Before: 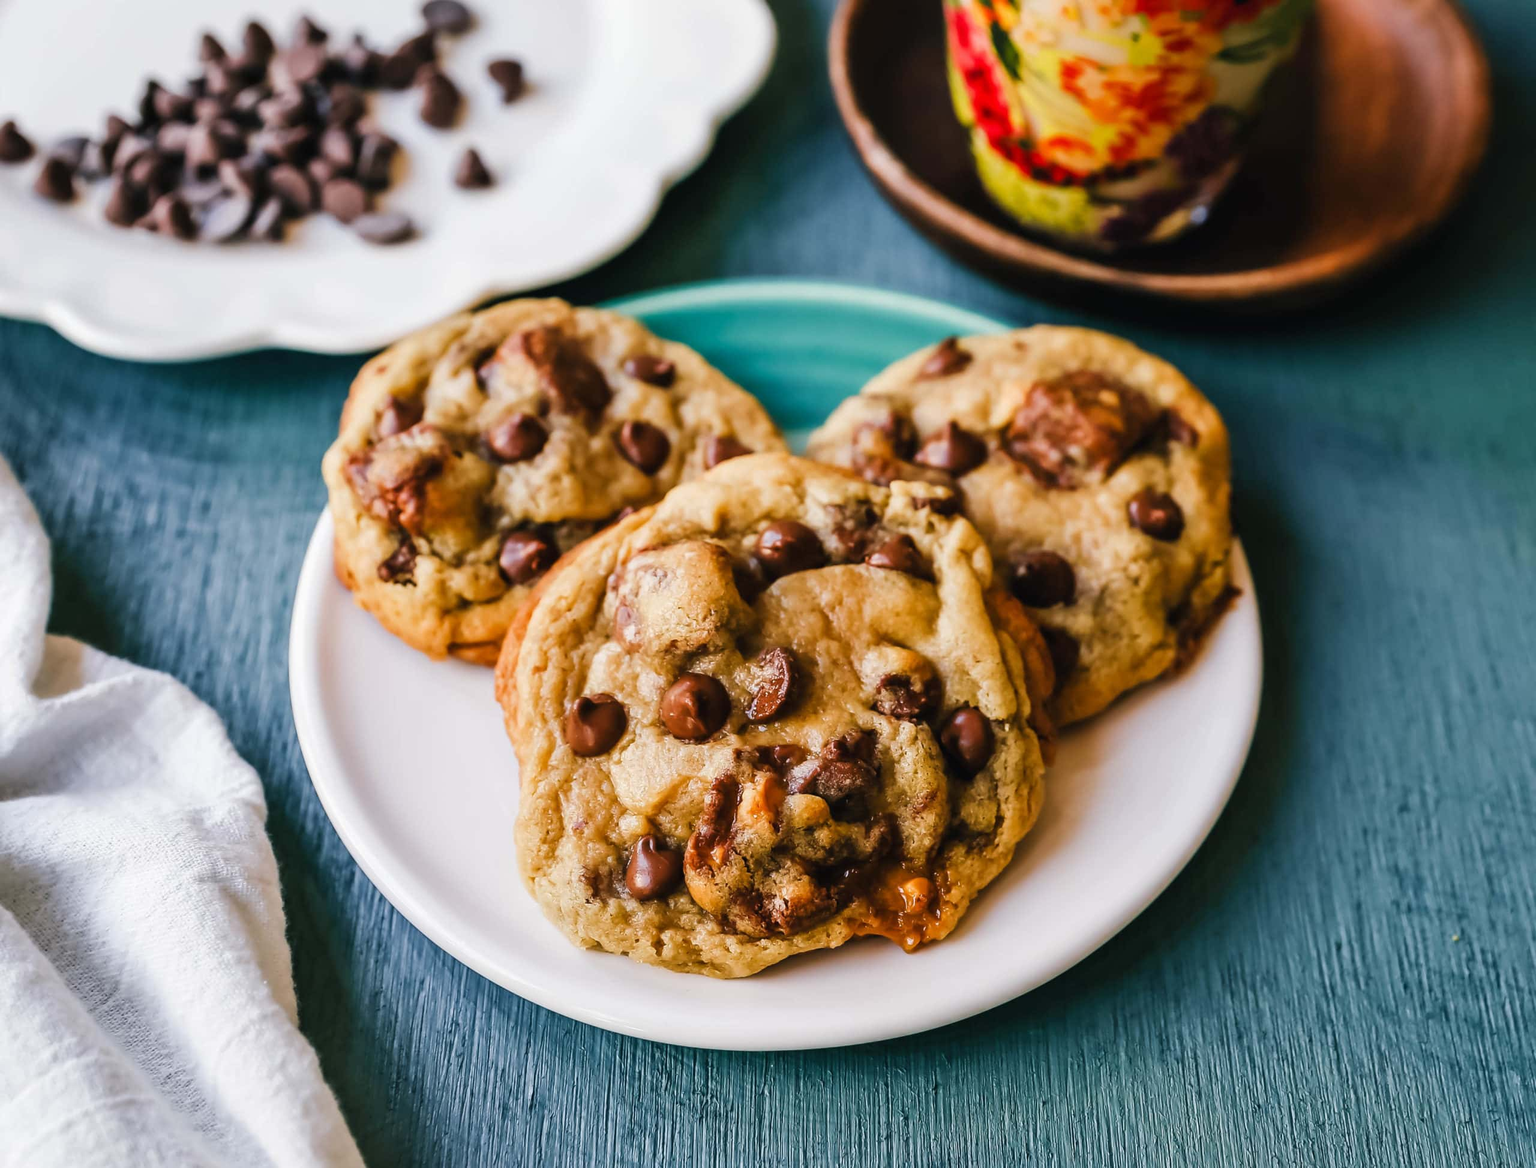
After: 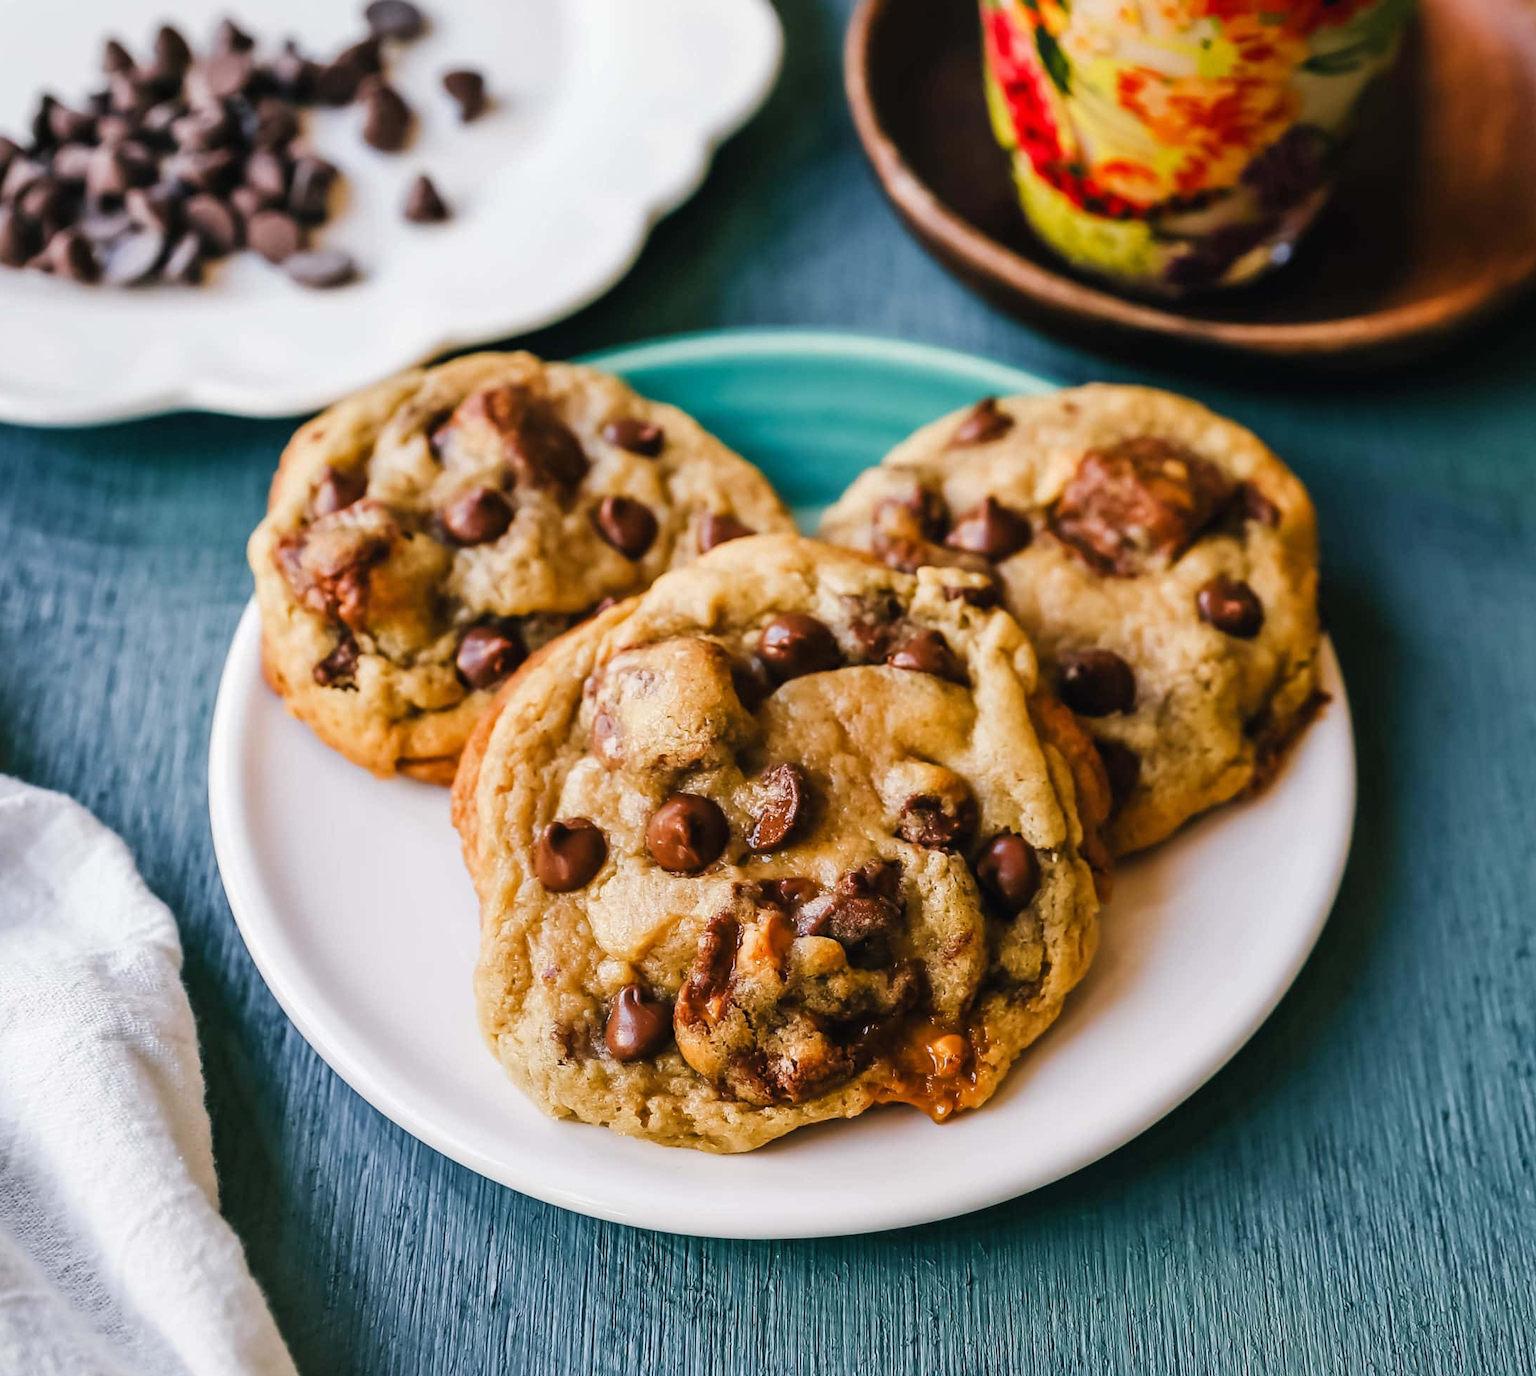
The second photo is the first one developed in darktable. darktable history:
crop: left 7.34%, right 7.804%
